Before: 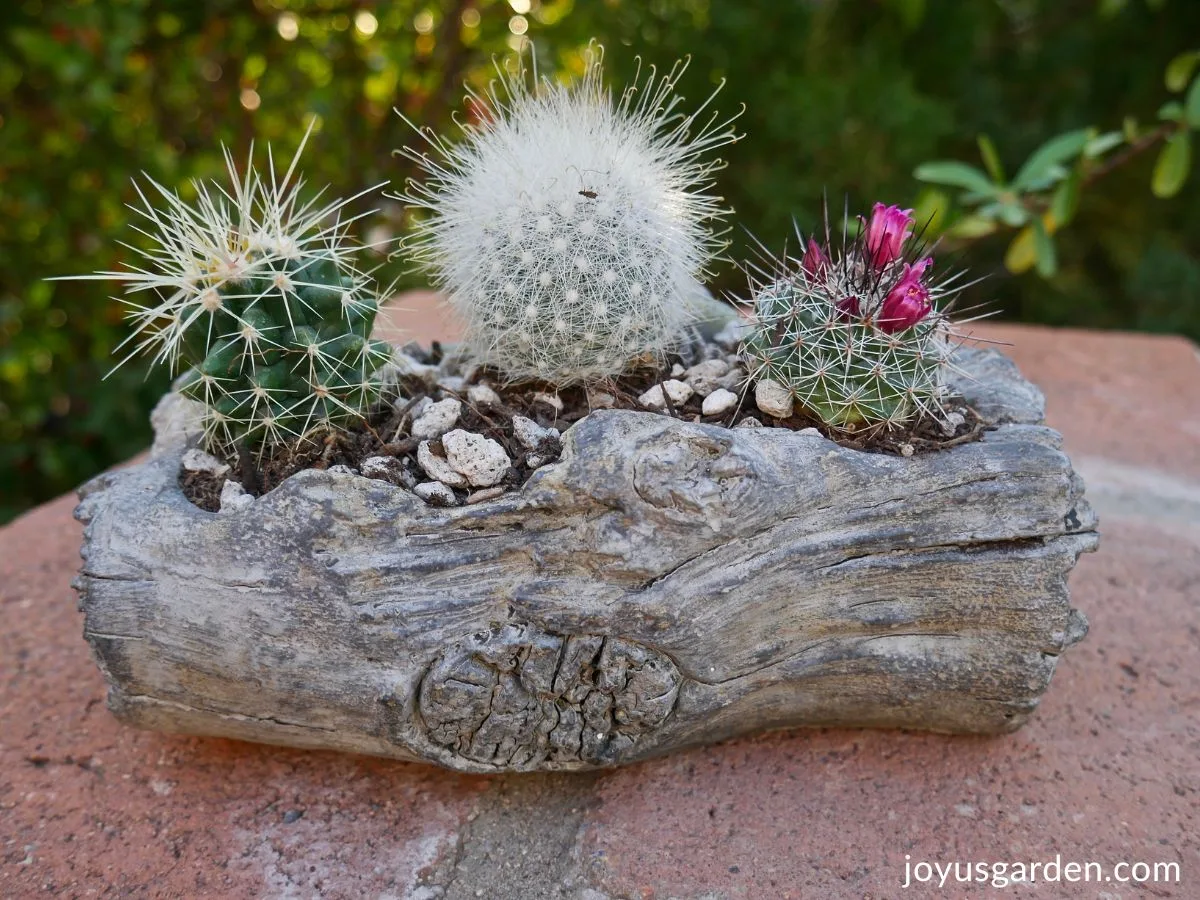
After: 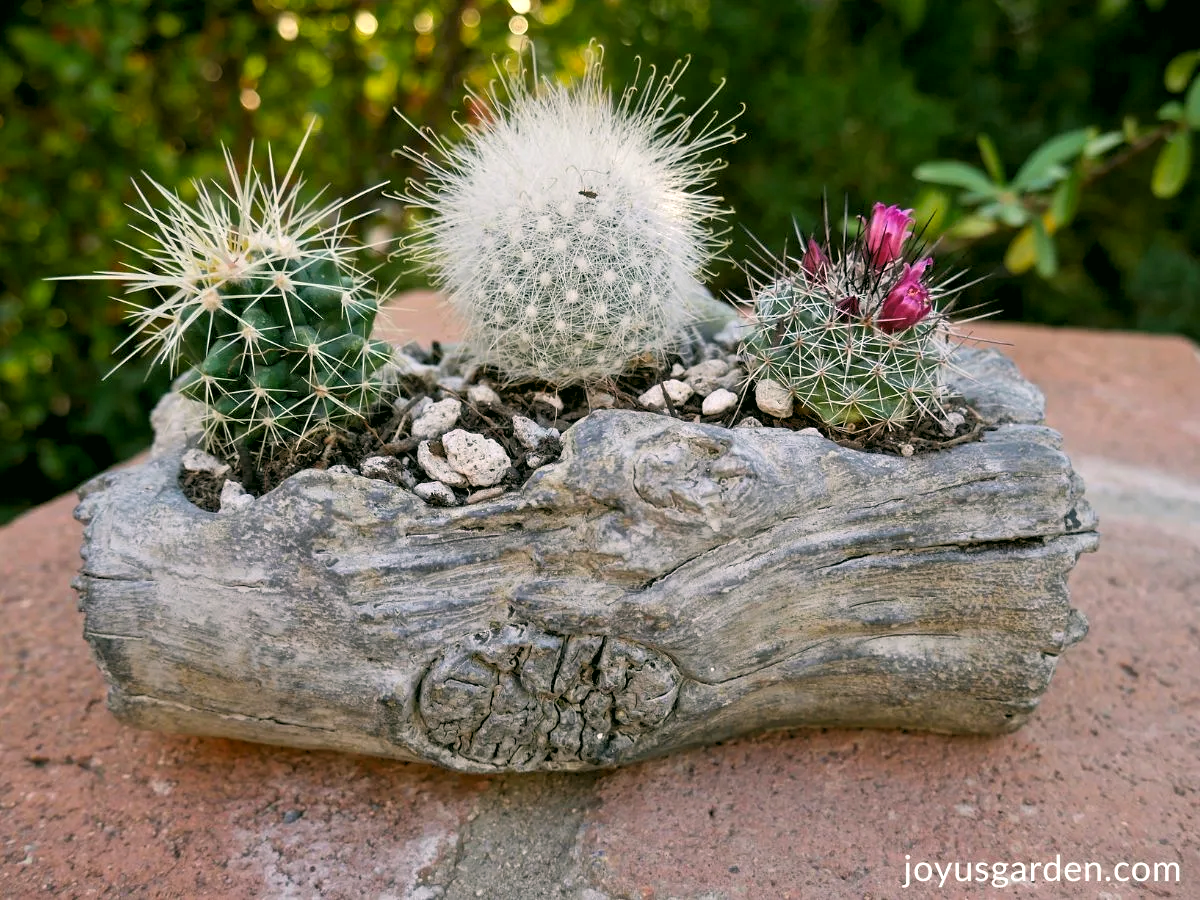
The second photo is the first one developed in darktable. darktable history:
rgb levels: levels [[0.01, 0.419, 0.839], [0, 0.5, 1], [0, 0.5, 1]]
color correction: highlights a* 4.02, highlights b* 4.98, shadows a* -7.55, shadows b* 4.98
